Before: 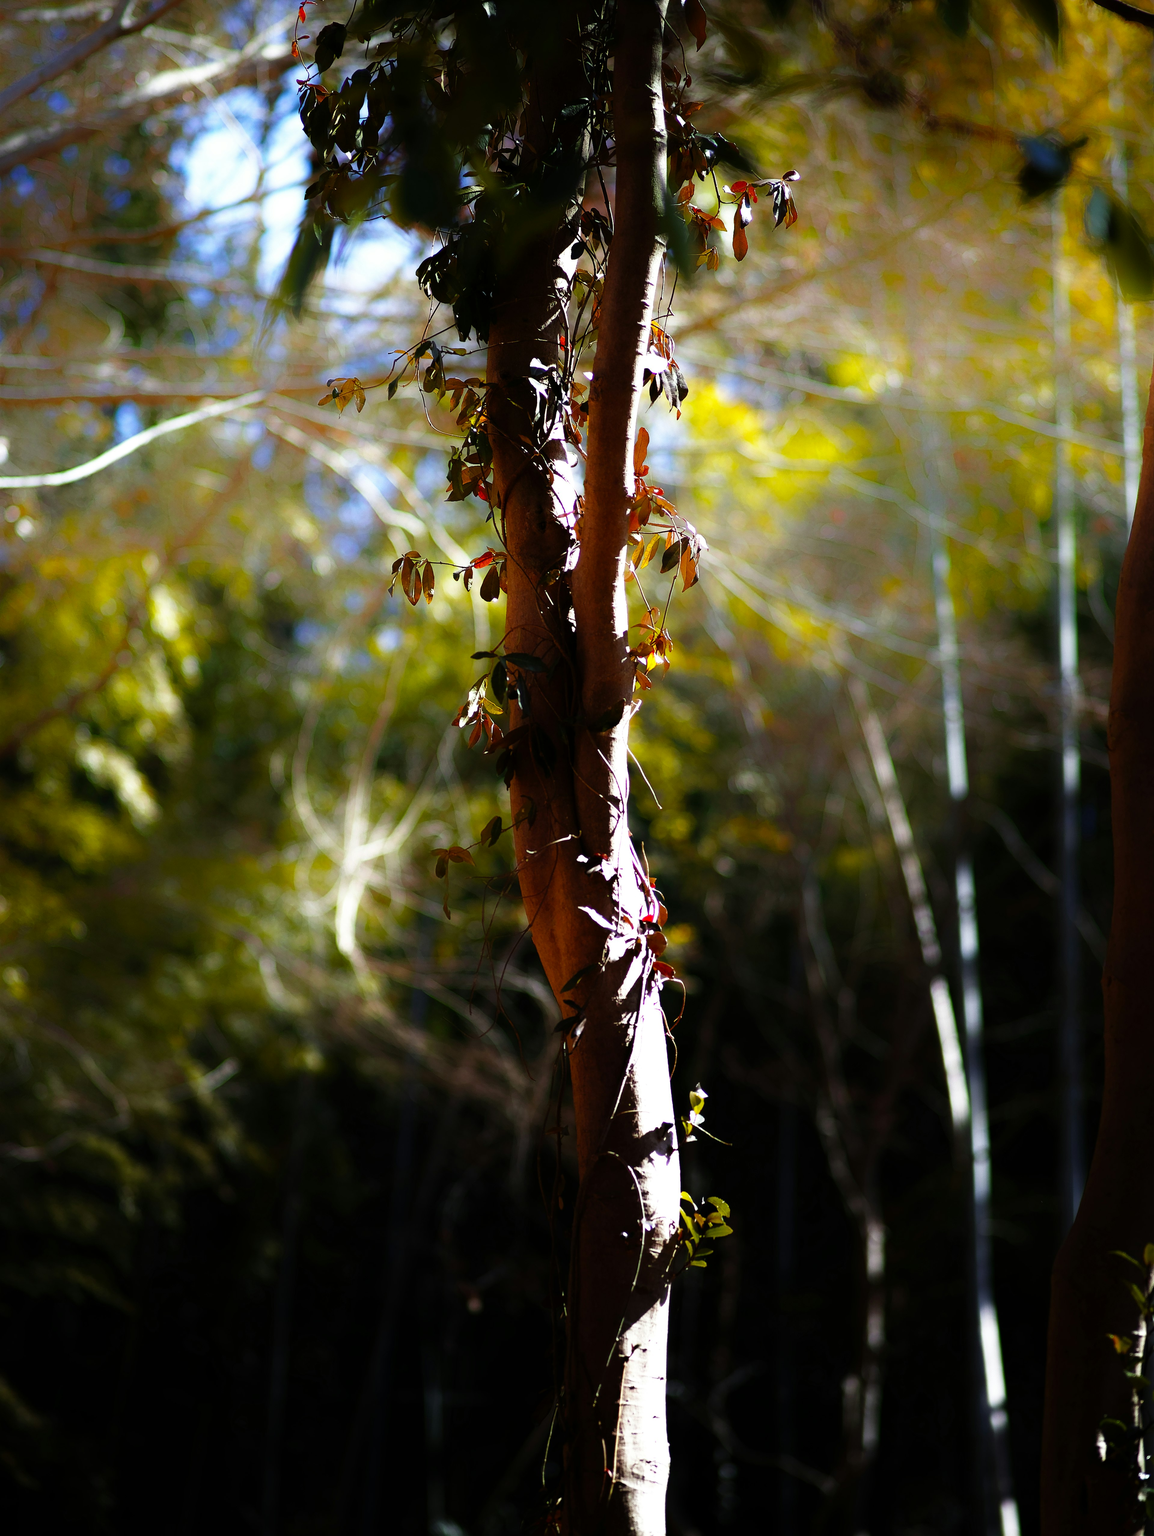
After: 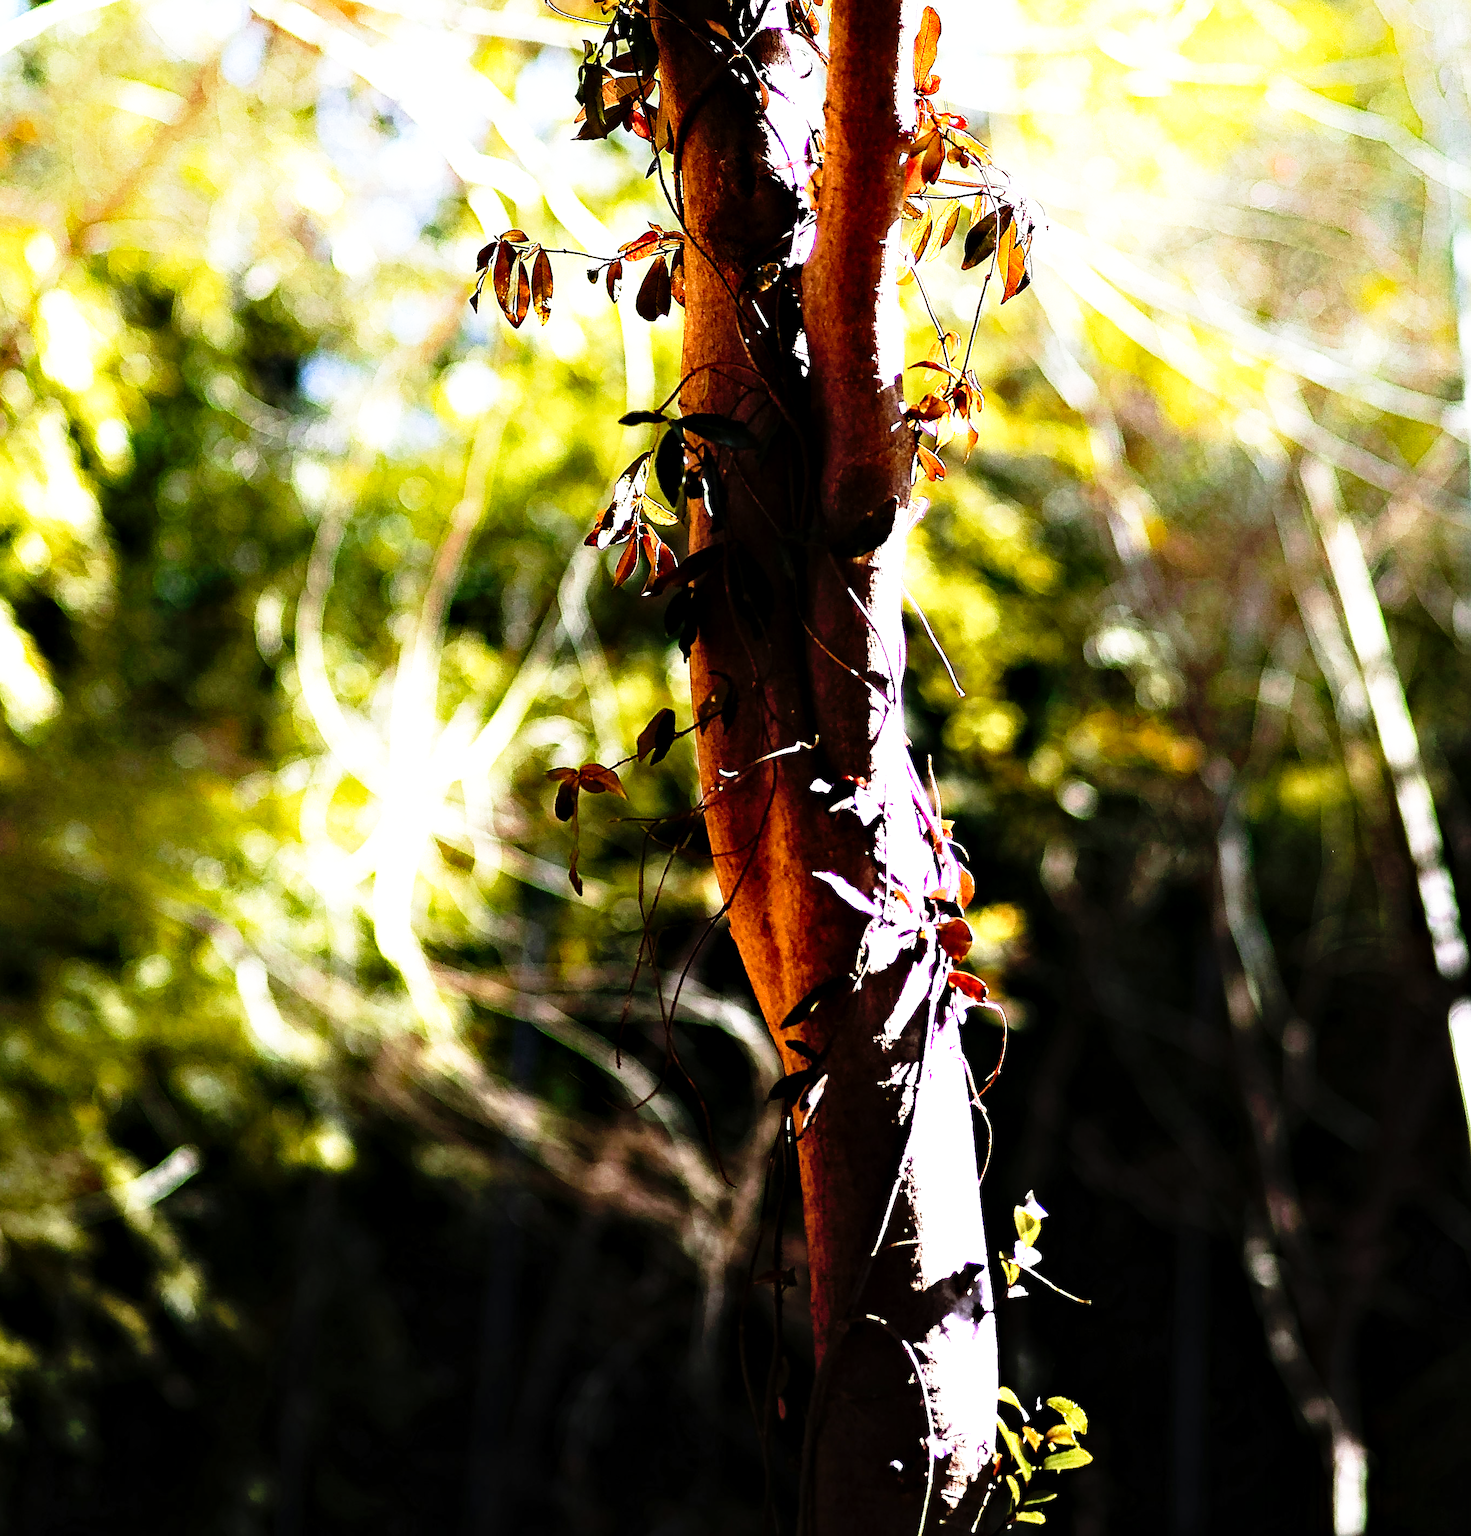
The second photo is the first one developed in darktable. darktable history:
exposure: exposure 0.6 EV, compensate highlight preservation false
tone equalizer: -8 EV -0.75 EV, -7 EV -0.7 EV, -6 EV -0.6 EV, -5 EV -0.4 EV, -3 EV 0.4 EV, -2 EV 0.6 EV, -1 EV 0.7 EV, +0 EV 0.75 EV, edges refinement/feathering 500, mask exposure compensation -1.57 EV, preserve details no
shadows and highlights: shadows 37.27, highlights -28.18, soften with gaussian
sharpen: on, module defaults
contrast equalizer: y [[0.511, 0.558, 0.631, 0.632, 0.559, 0.512], [0.5 ×6], [0.507, 0.559, 0.627, 0.644, 0.647, 0.647], [0 ×6], [0 ×6]]
base curve: curves: ch0 [(0, 0) (0.012, 0.01) (0.073, 0.168) (0.31, 0.711) (0.645, 0.957) (1, 1)], preserve colors none
crop: left 11.123%, top 27.61%, right 18.3%, bottom 17.034%
white balance: emerald 1
